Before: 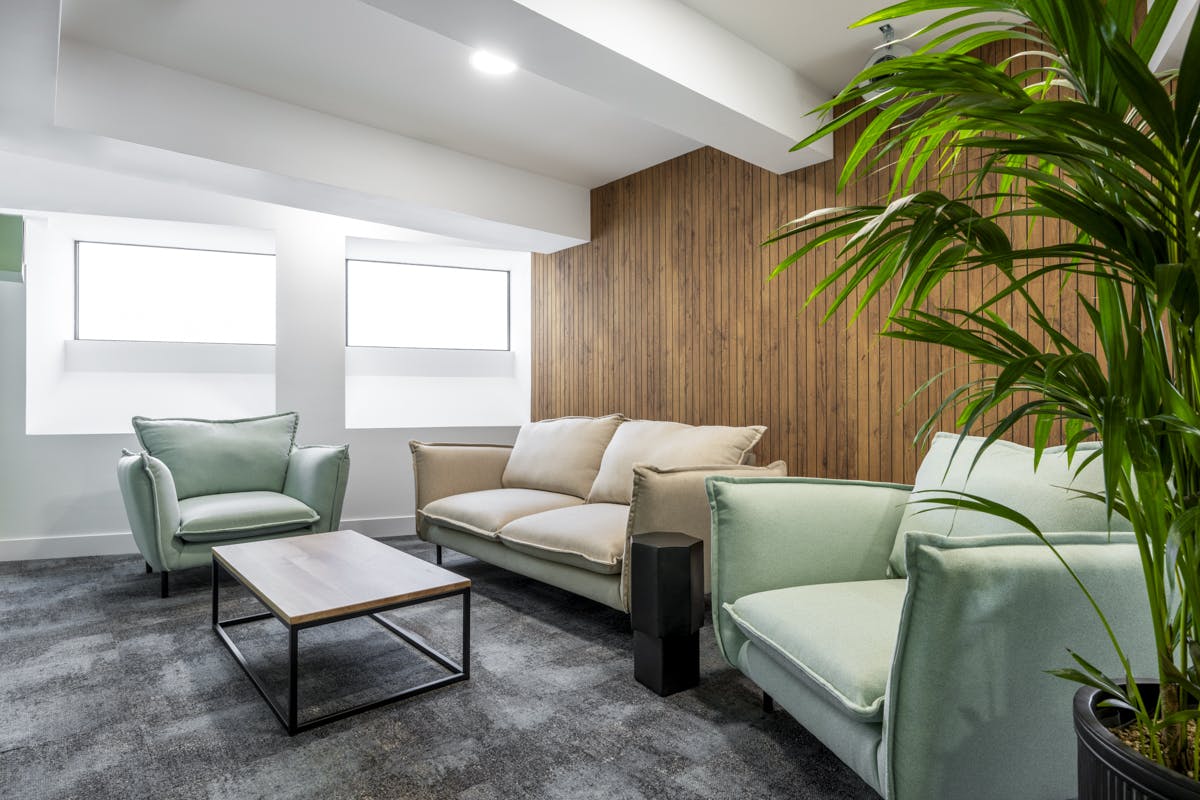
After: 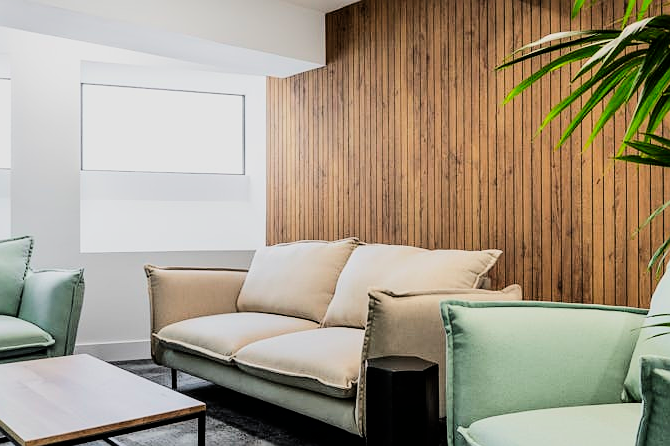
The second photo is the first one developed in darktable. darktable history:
crop and rotate: left 22.13%, top 22.054%, right 22.026%, bottom 22.102%
filmic rgb: black relative exposure -7.15 EV, white relative exposure 5.36 EV, hardness 3.02, color science v6 (2022)
sharpen: radius 0.969, amount 0.604
tone equalizer: -8 EV -0.75 EV, -7 EV -0.7 EV, -6 EV -0.6 EV, -5 EV -0.4 EV, -3 EV 0.4 EV, -2 EV 0.6 EV, -1 EV 0.7 EV, +0 EV 0.75 EV, edges refinement/feathering 500, mask exposure compensation -1.57 EV, preserve details no
